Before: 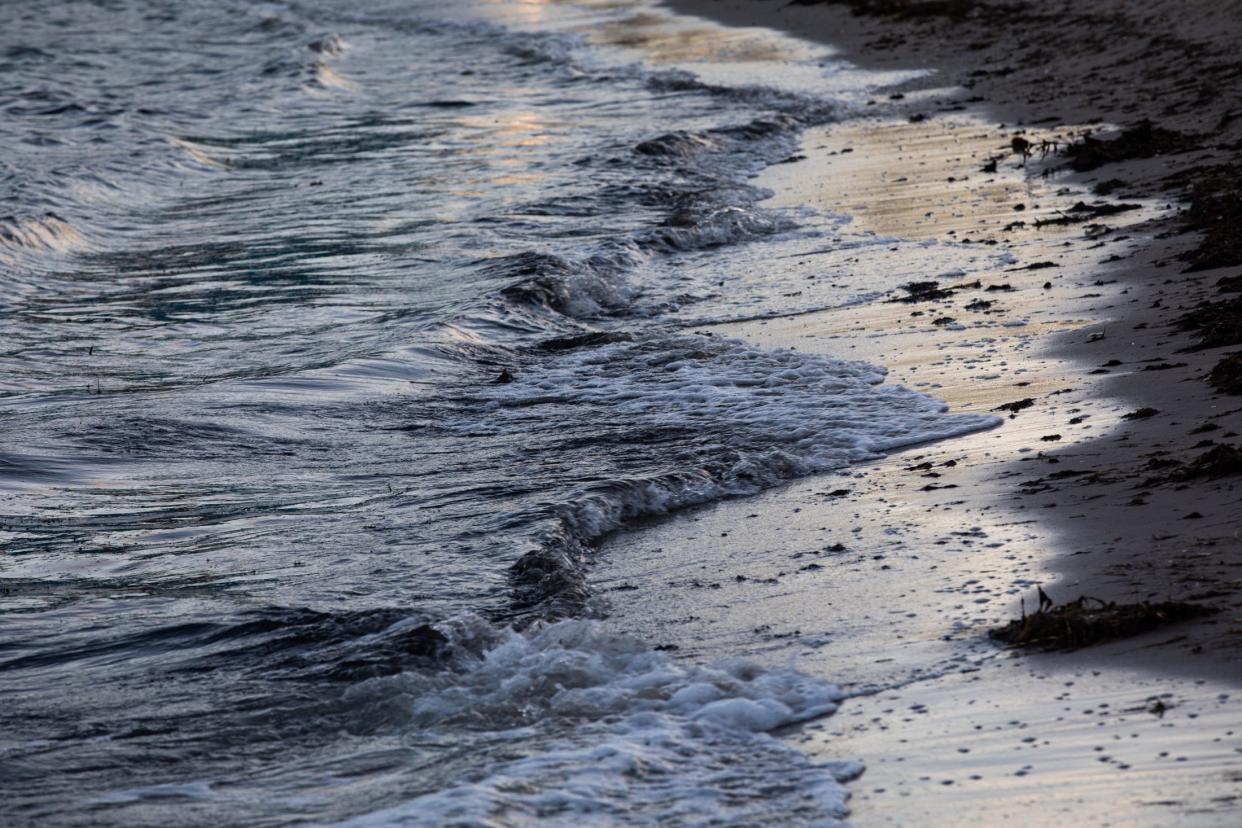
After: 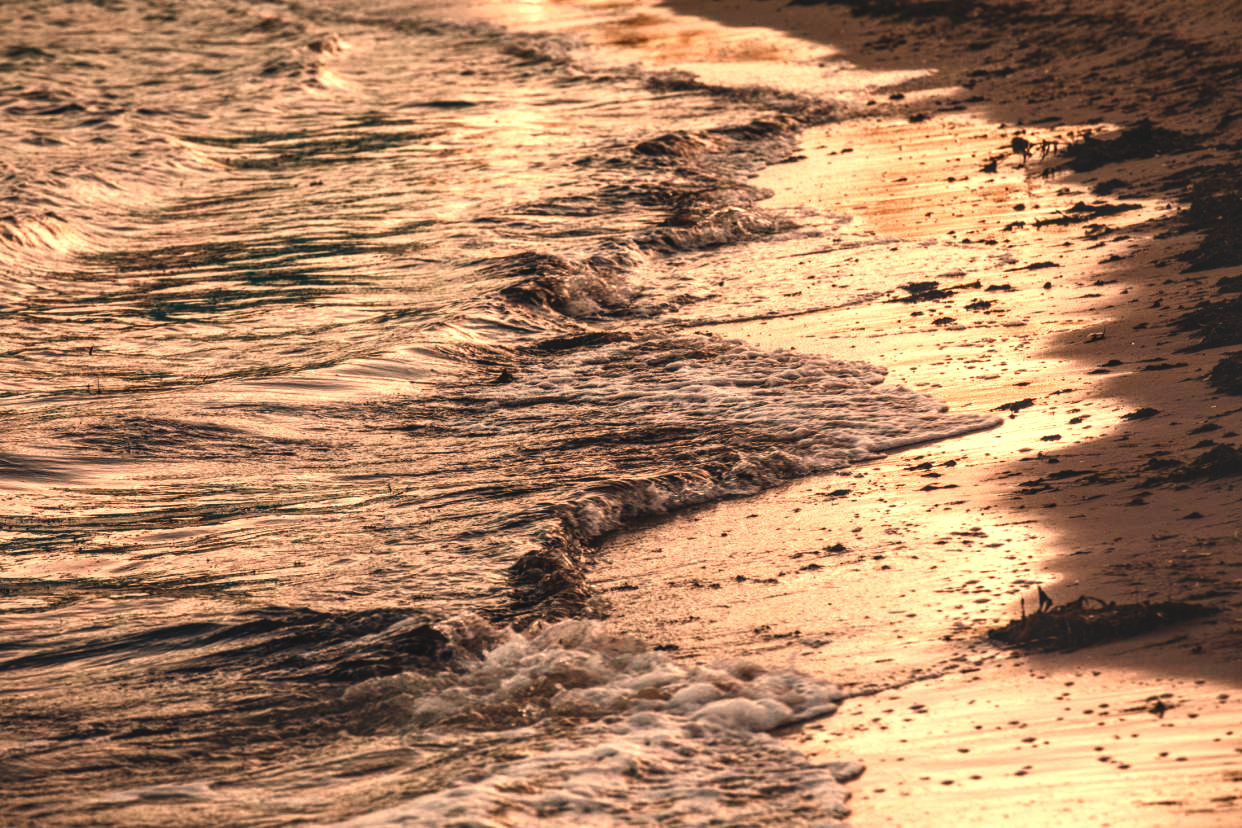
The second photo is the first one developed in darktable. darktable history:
tone equalizer: -8 EV -0.417 EV, -7 EV -0.389 EV, -6 EV -0.333 EV, -5 EV -0.222 EV, -3 EV 0.222 EV, -2 EV 0.333 EV, -1 EV 0.389 EV, +0 EV 0.417 EV, edges refinement/feathering 500, mask exposure compensation -1.57 EV, preserve details no
white balance: red 1.467, blue 0.684
exposure: black level correction -0.014, exposure -0.193 EV, compensate highlight preservation false
color balance rgb: perceptual saturation grading › global saturation 25%, perceptual saturation grading › highlights -50%, perceptual saturation grading › shadows 30%, perceptual brilliance grading › global brilliance 12%, global vibrance 20%
local contrast: detail 130%
